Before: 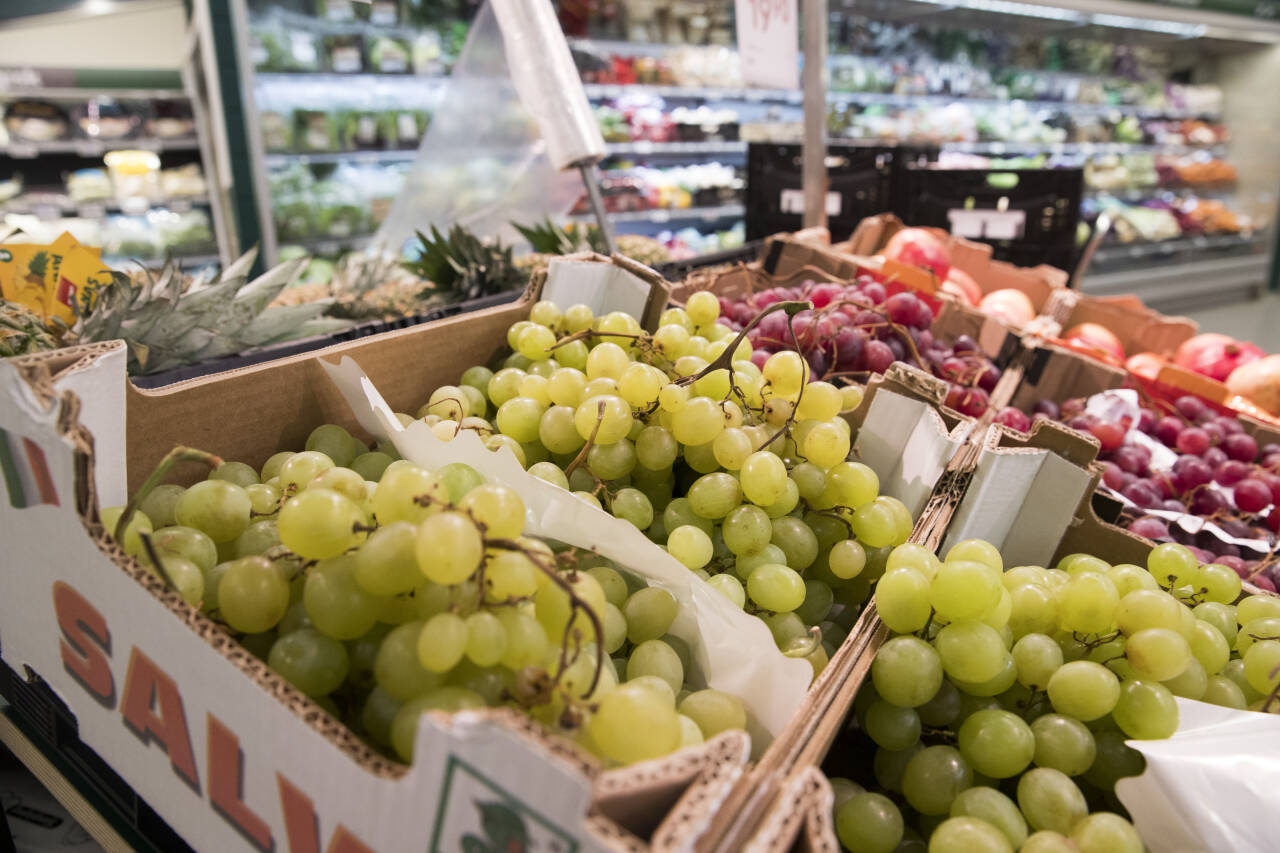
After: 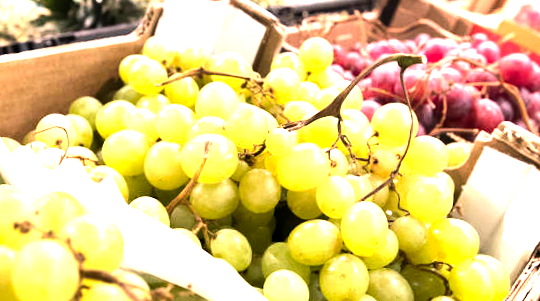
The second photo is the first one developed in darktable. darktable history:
crop: left 31.751%, top 32.172%, right 27.8%, bottom 35.83%
white balance: emerald 1
tone equalizer "contrast tone curve: medium": -8 EV -0.75 EV, -7 EV -0.7 EV, -6 EV -0.6 EV, -5 EV -0.4 EV, -3 EV 0.4 EV, -2 EV 0.6 EV, -1 EV 0.7 EV, +0 EV 0.75 EV, edges refinement/feathering 500, mask exposure compensation -1.57 EV, preserve details no
exposure: exposure 0.921 EV
rotate and perspective: rotation 4.1°, automatic cropping off
